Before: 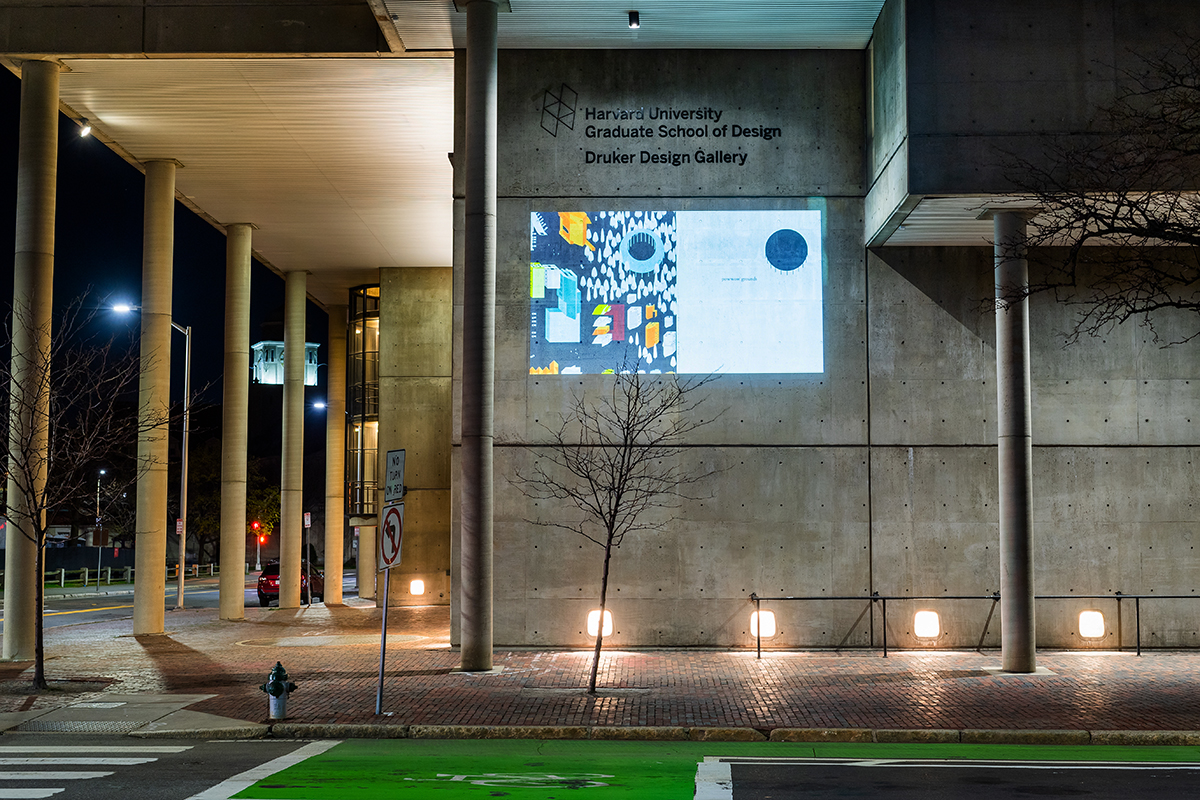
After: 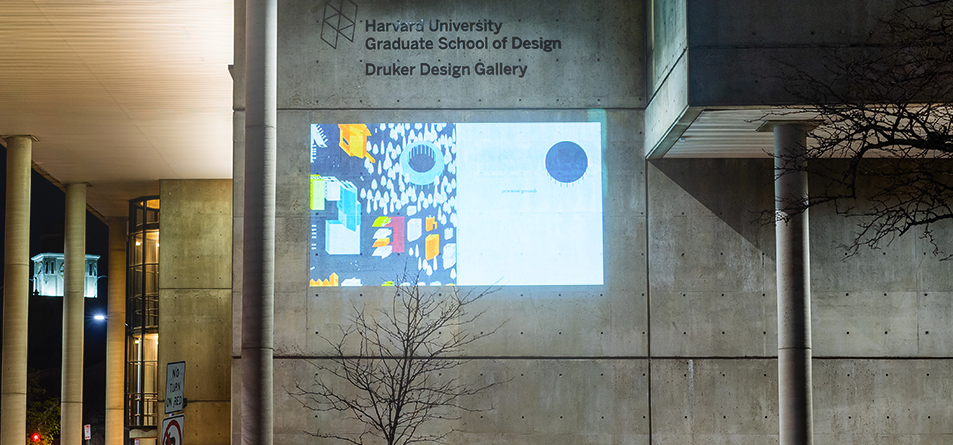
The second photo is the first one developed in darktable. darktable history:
bloom: on, module defaults
crop: left 18.38%, top 11.092%, right 2.134%, bottom 33.217%
